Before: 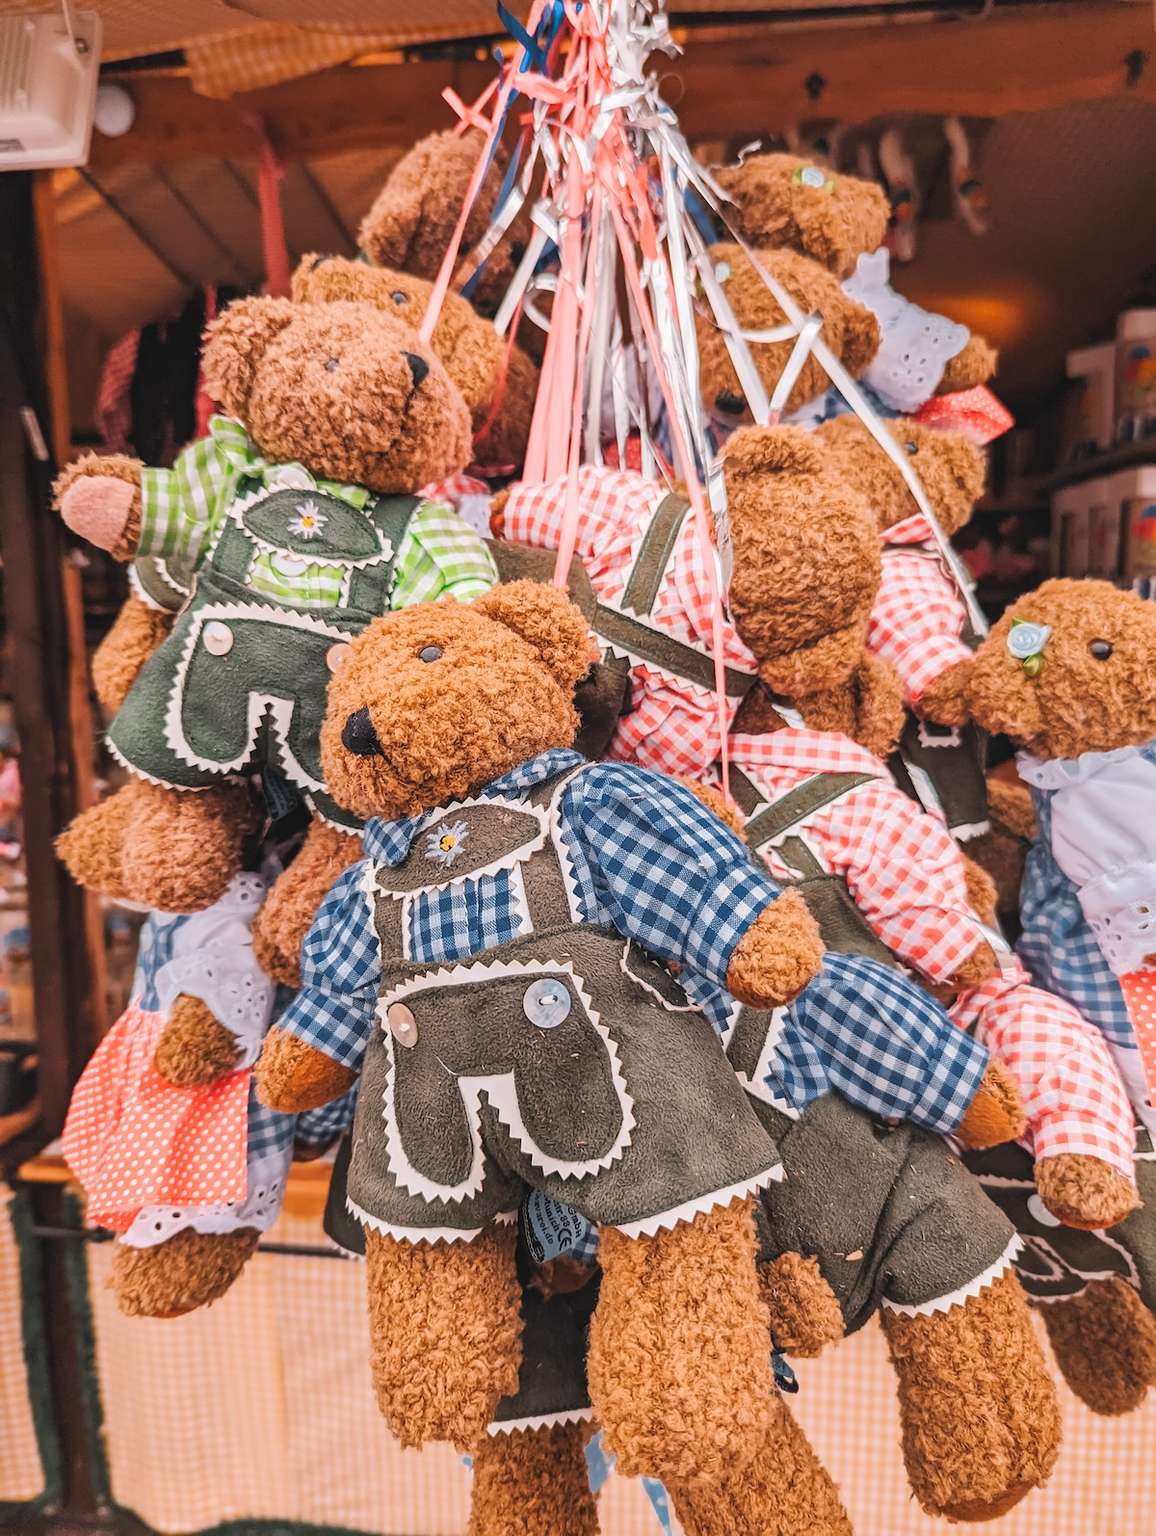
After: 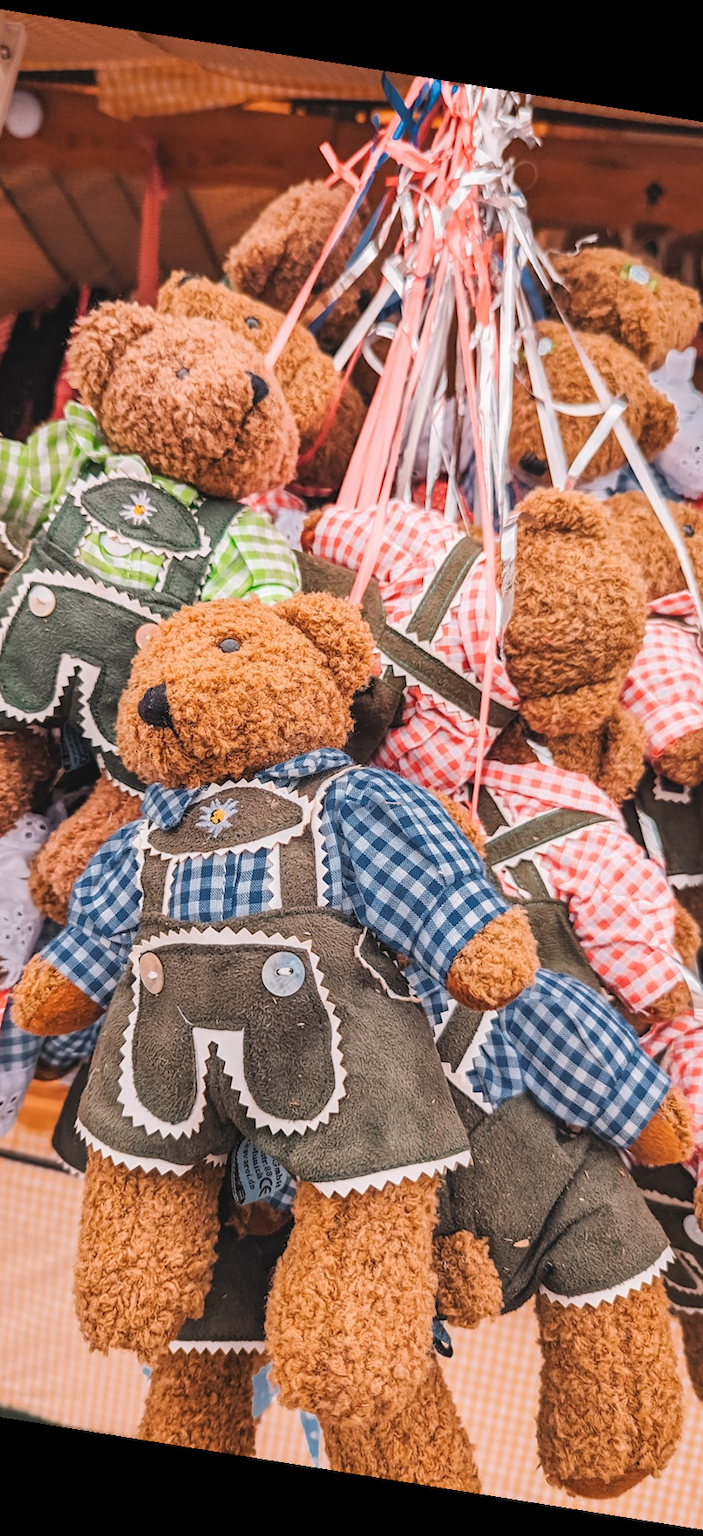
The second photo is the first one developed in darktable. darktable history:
rotate and perspective: rotation 9.12°, automatic cropping off
crop and rotate: left 22.516%, right 21.234%
